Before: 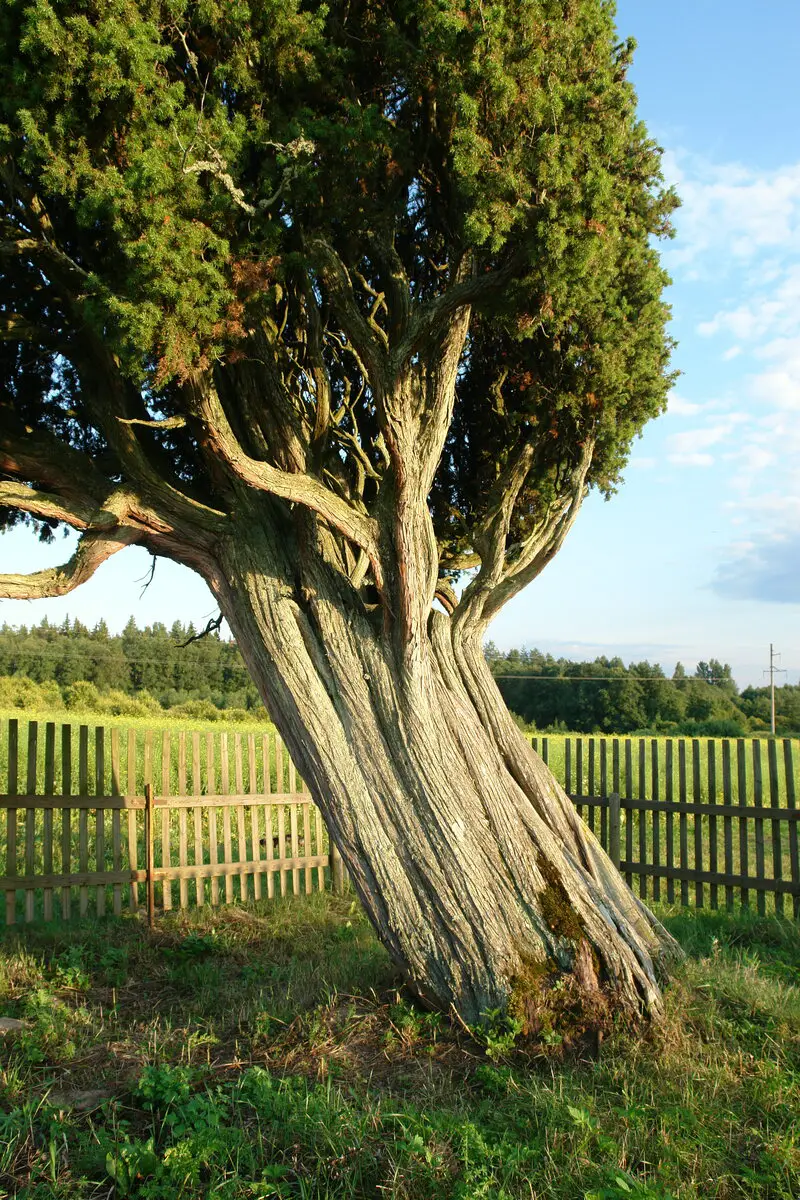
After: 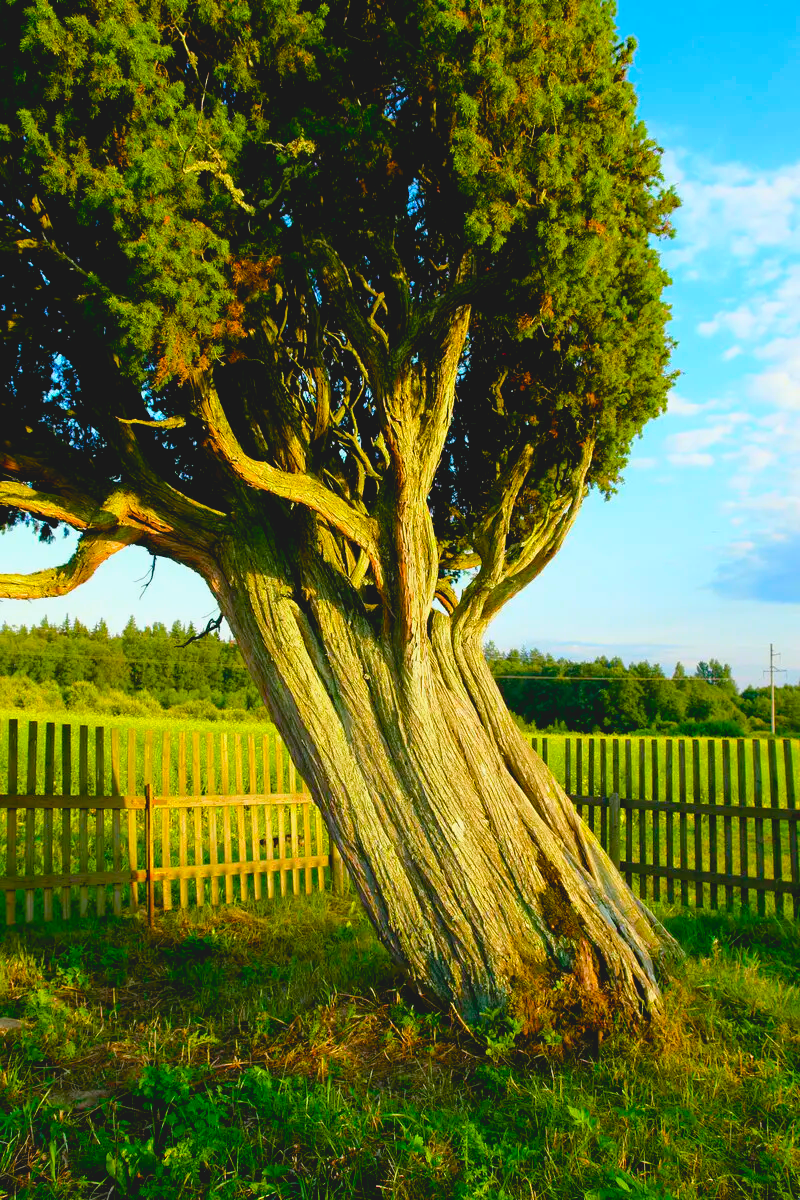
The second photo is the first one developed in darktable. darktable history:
color balance rgb: global offset › luminance -0.9%, perceptual saturation grading › global saturation 36.218%, perceptual saturation grading › shadows 35.522%, perceptual brilliance grading › highlights 5.871%, perceptual brilliance grading › mid-tones 16.309%, perceptual brilliance grading › shadows -5.21%, global vibrance 30.197%
contrast brightness saturation: contrast -0.172, saturation 0.186
